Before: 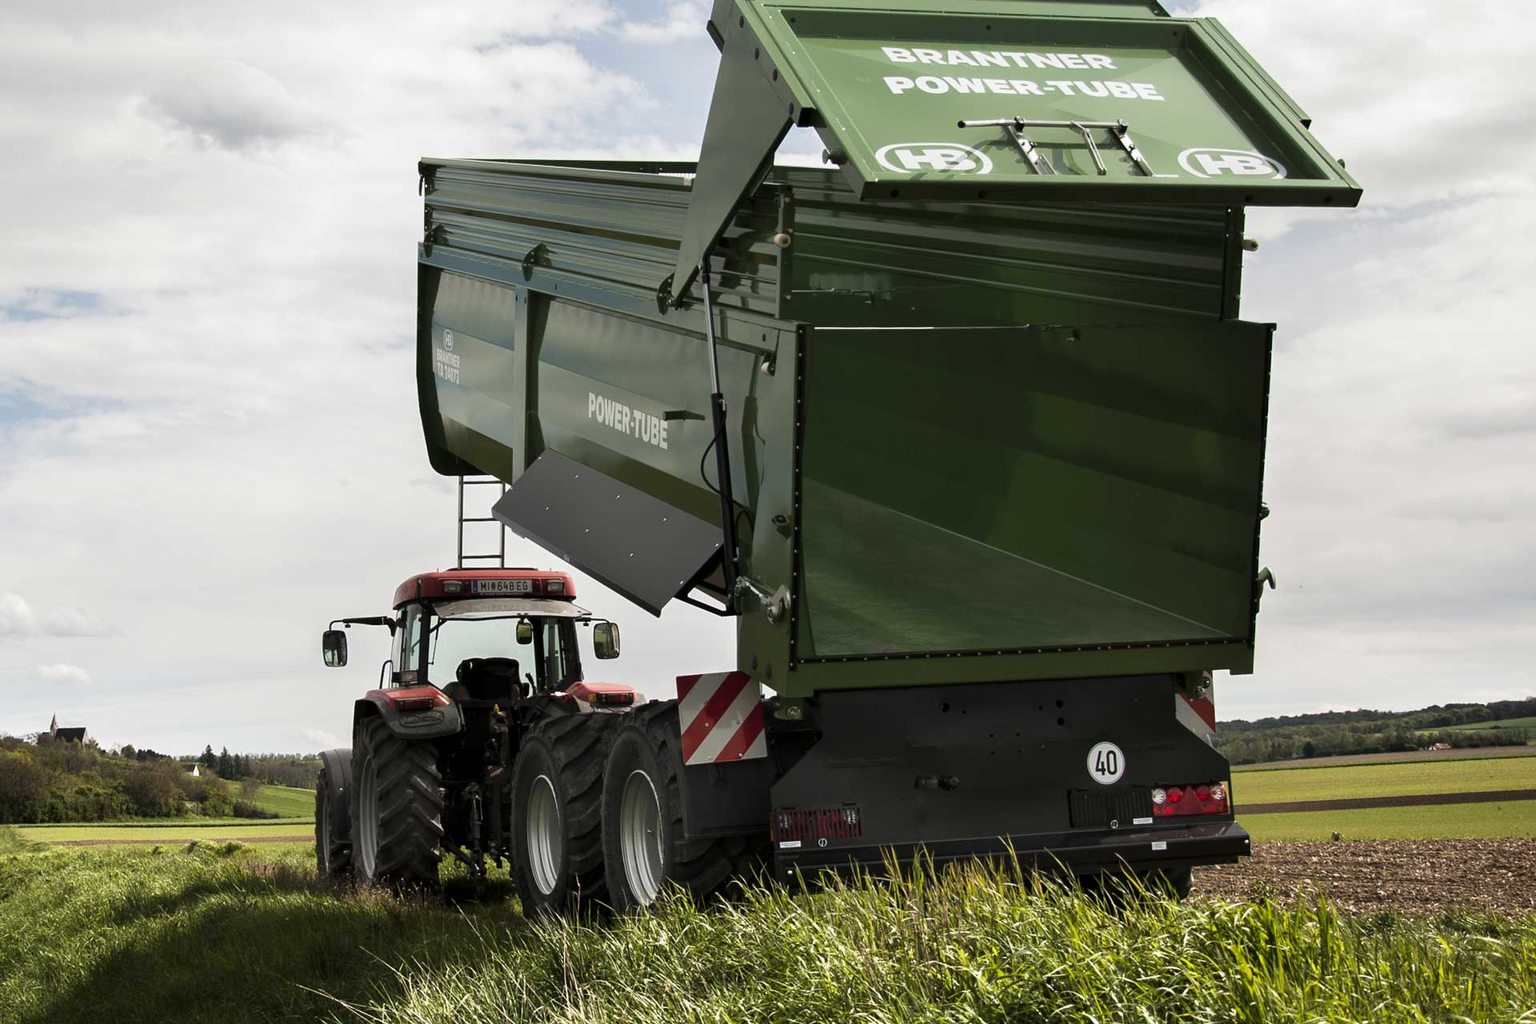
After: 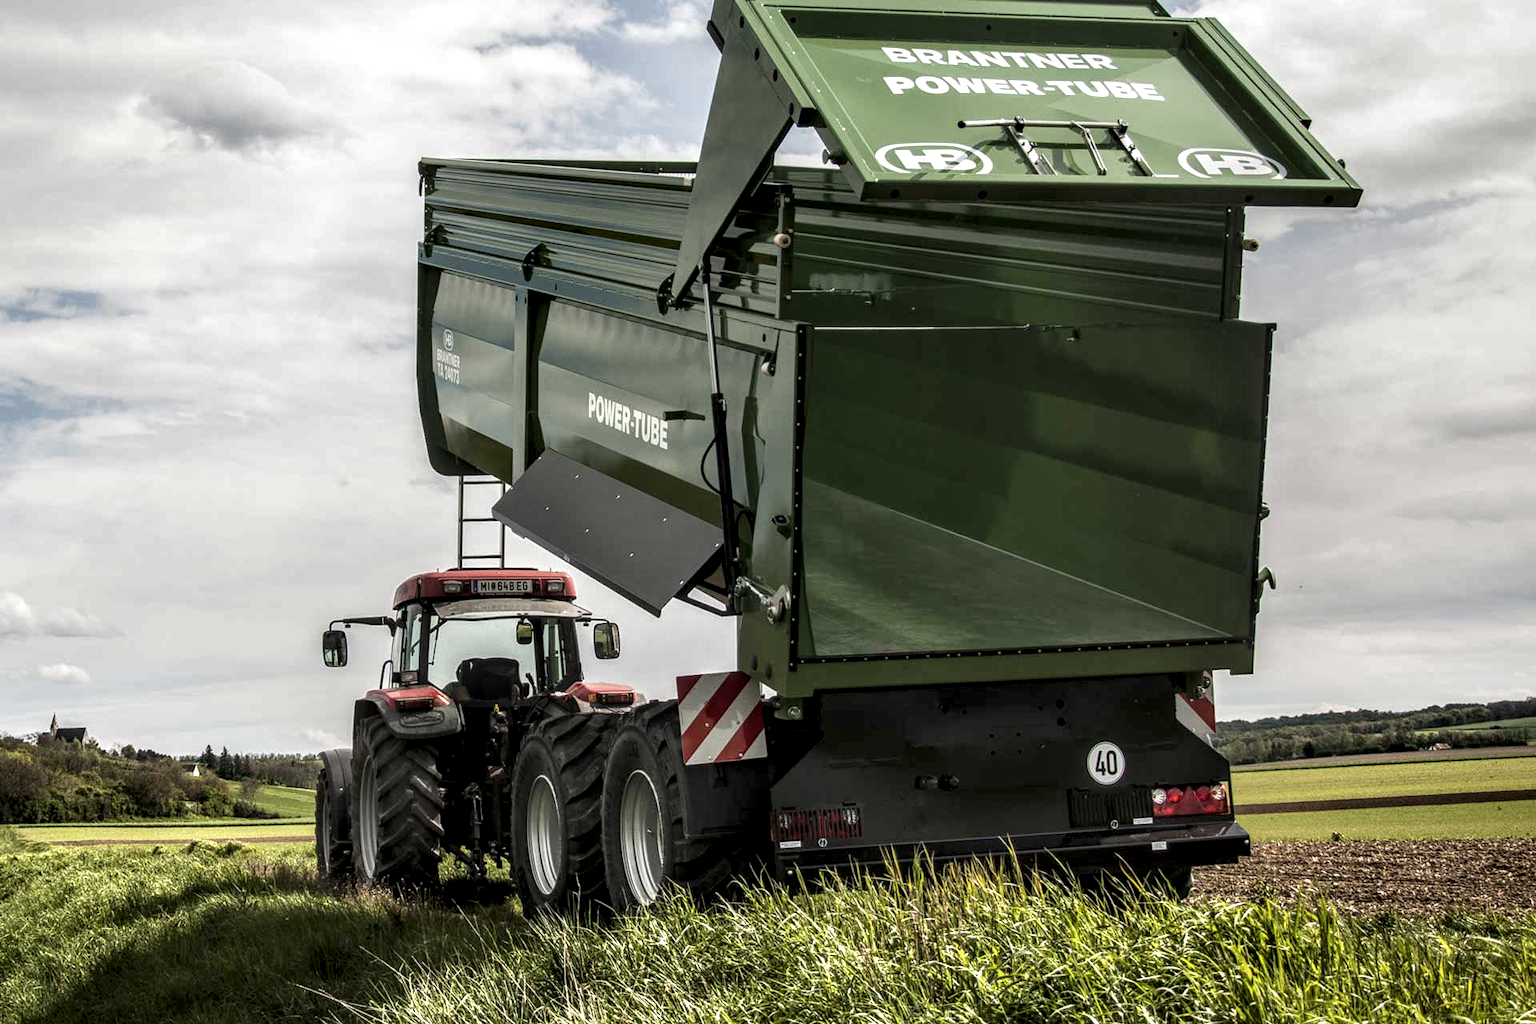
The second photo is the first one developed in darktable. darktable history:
local contrast: highlights 1%, shadows 3%, detail 182%
